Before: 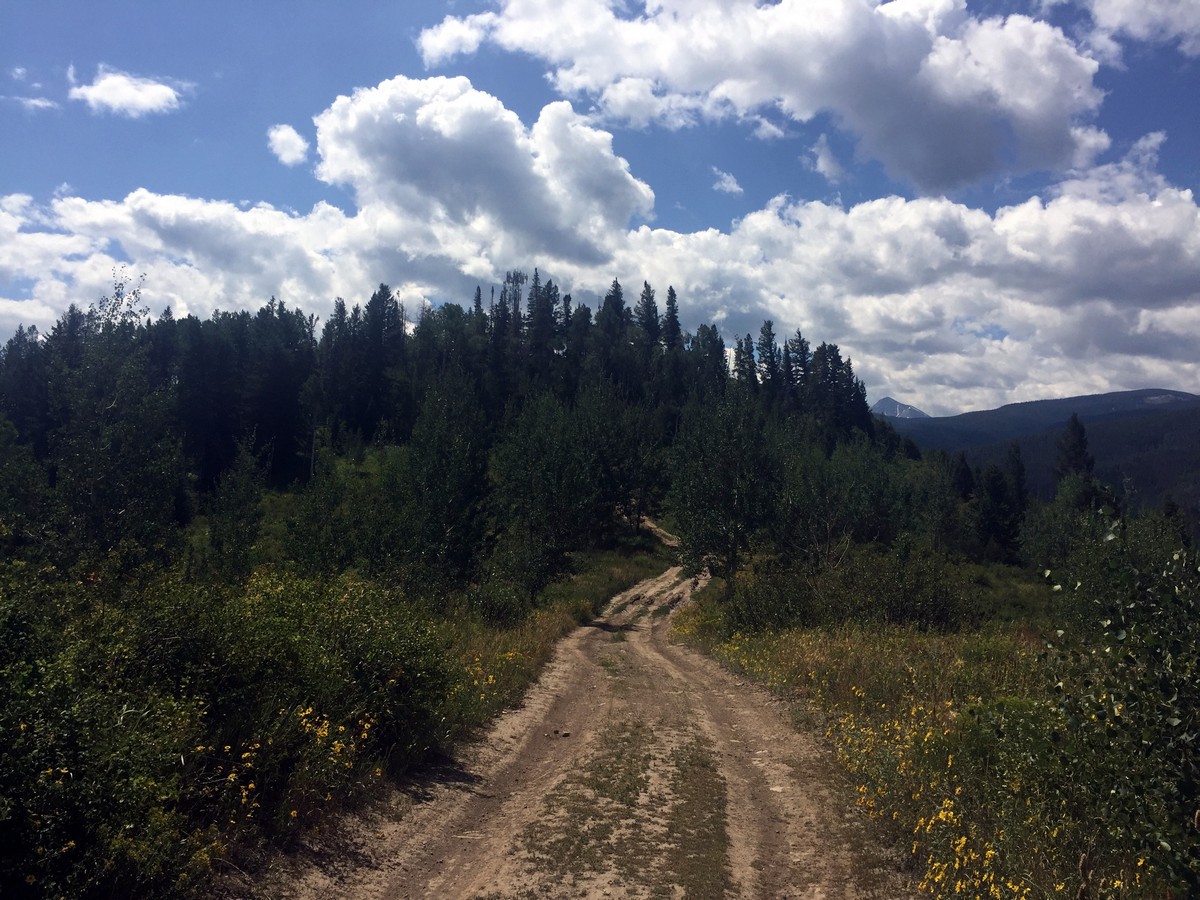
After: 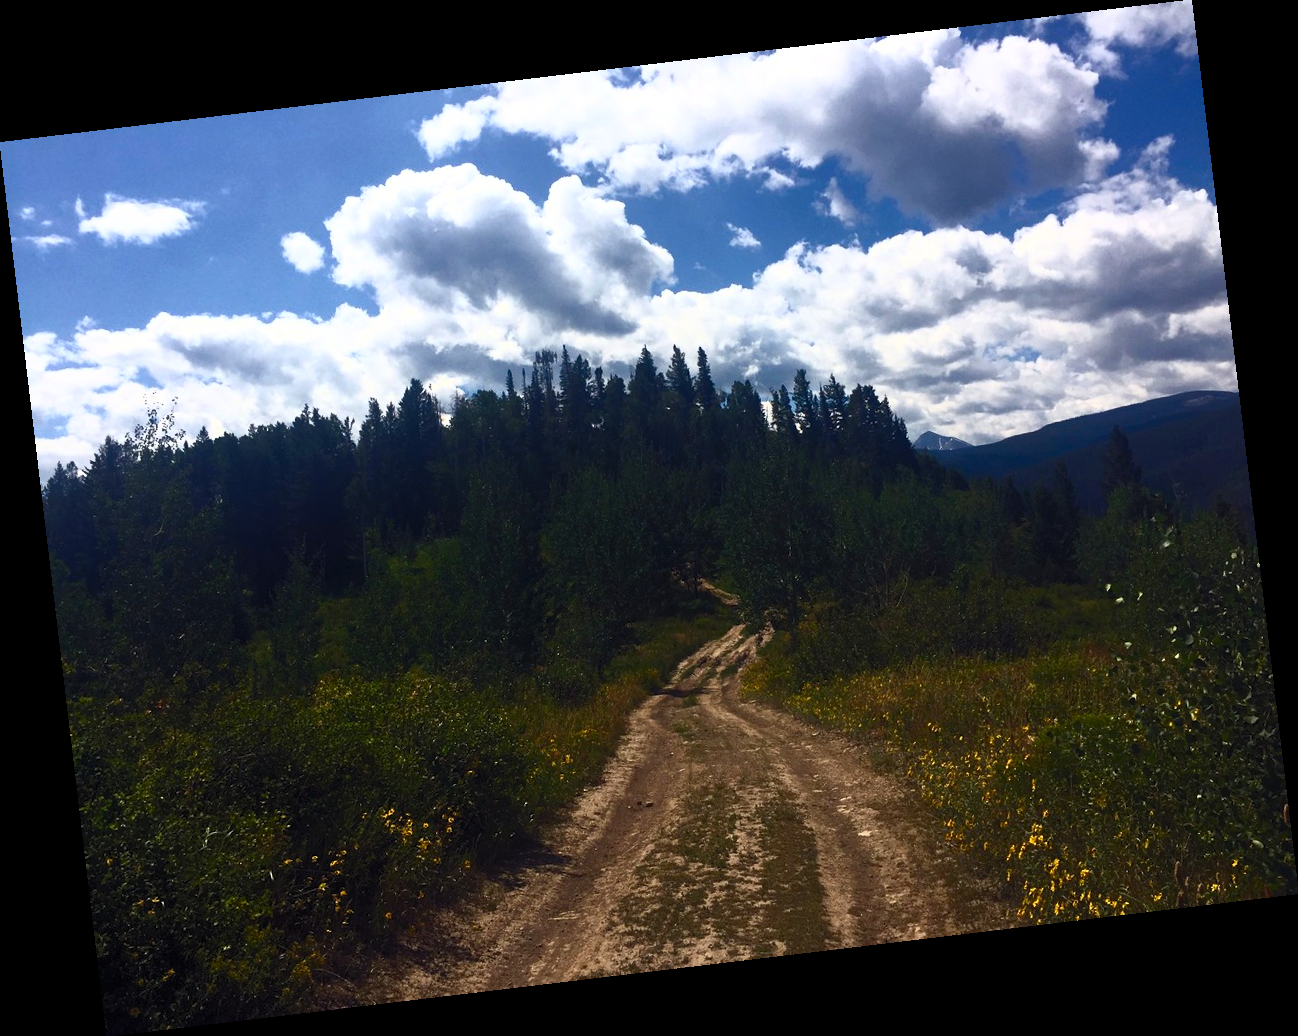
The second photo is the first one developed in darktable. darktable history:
contrast brightness saturation: contrast 0.83, brightness 0.59, saturation 0.59
base curve: curves: ch0 [(0, 0) (0.826, 0.587) (1, 1)]
rotate and perspective: rotation -6.83°, automatic cropping off
